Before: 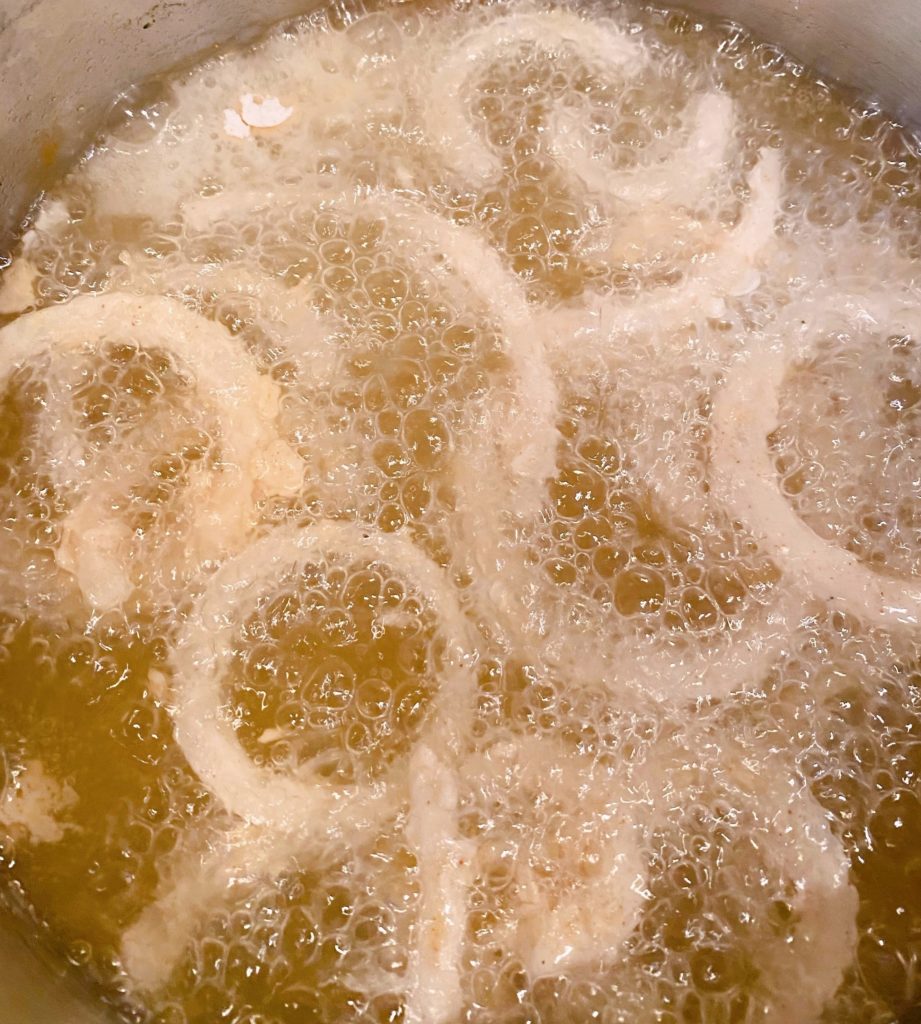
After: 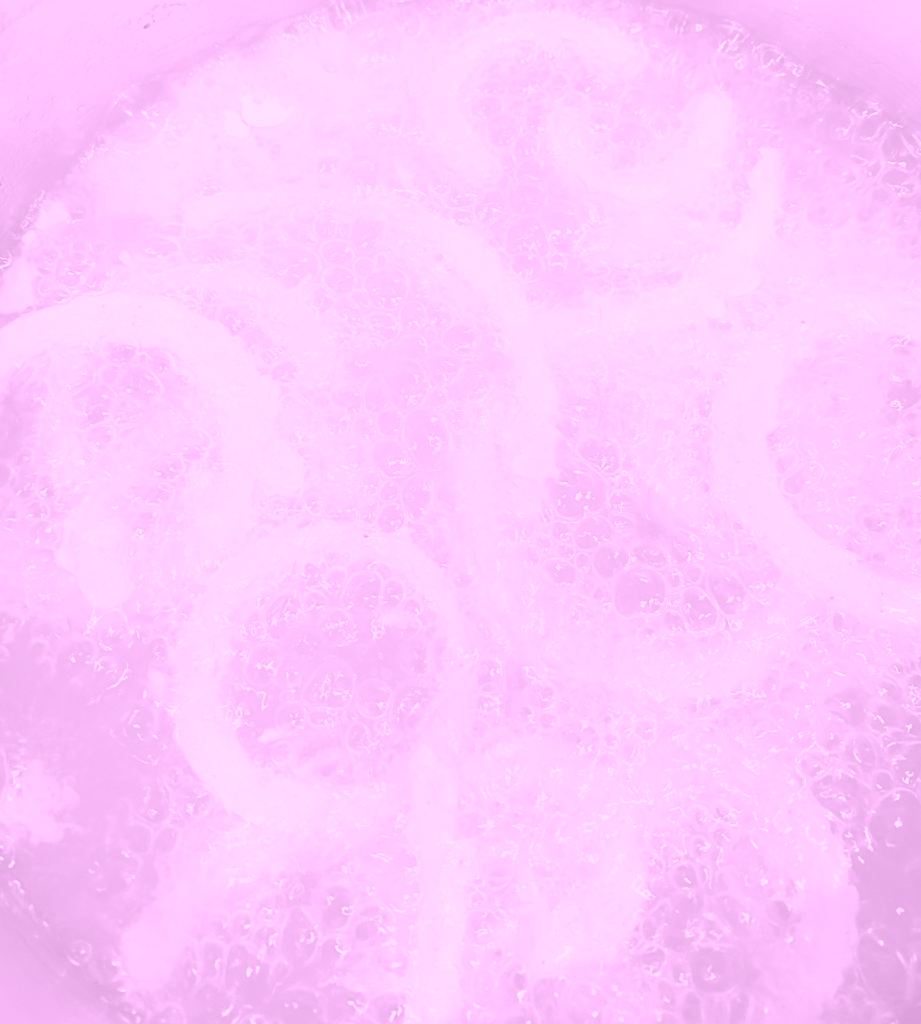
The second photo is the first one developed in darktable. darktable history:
white balance: red 1.138, green 0.996, blue 0.812
colorize: hue 331.2°, saturation 69%, source mix 30.28%, lightness 69.02%, version 1
